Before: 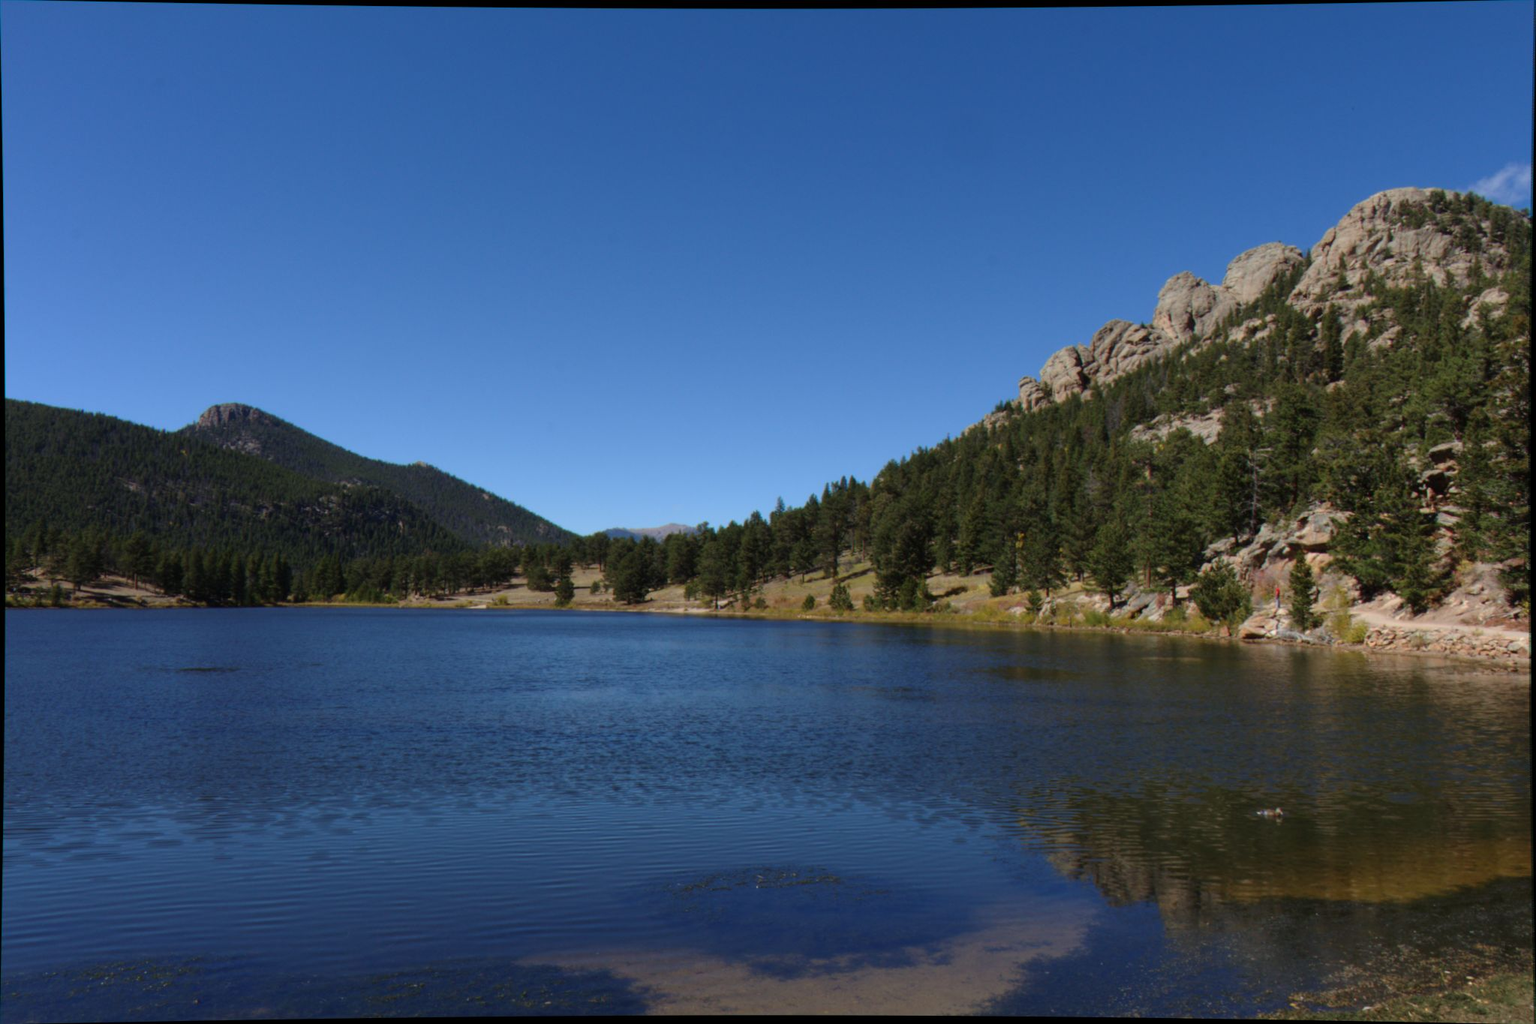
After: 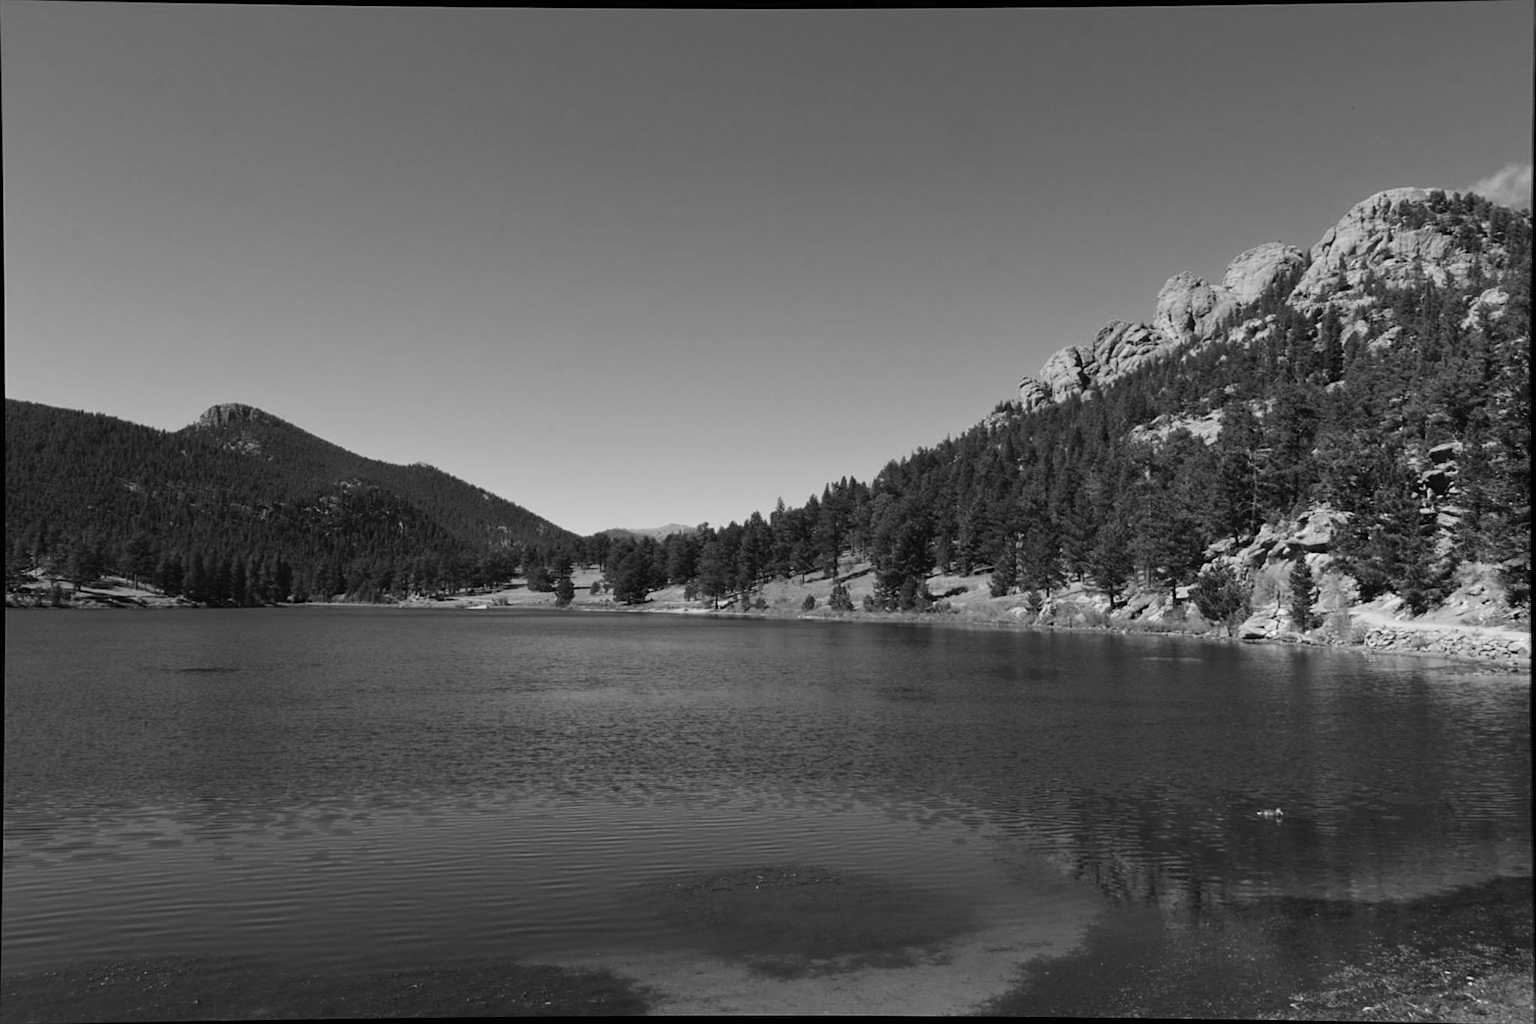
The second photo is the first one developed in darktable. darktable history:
sharpen: on, module defaults
monochrome: a 32, b 64, size 2.3
contrast brightness saturation: contrast 0.2, brightness 0.16, saturation 0.22
